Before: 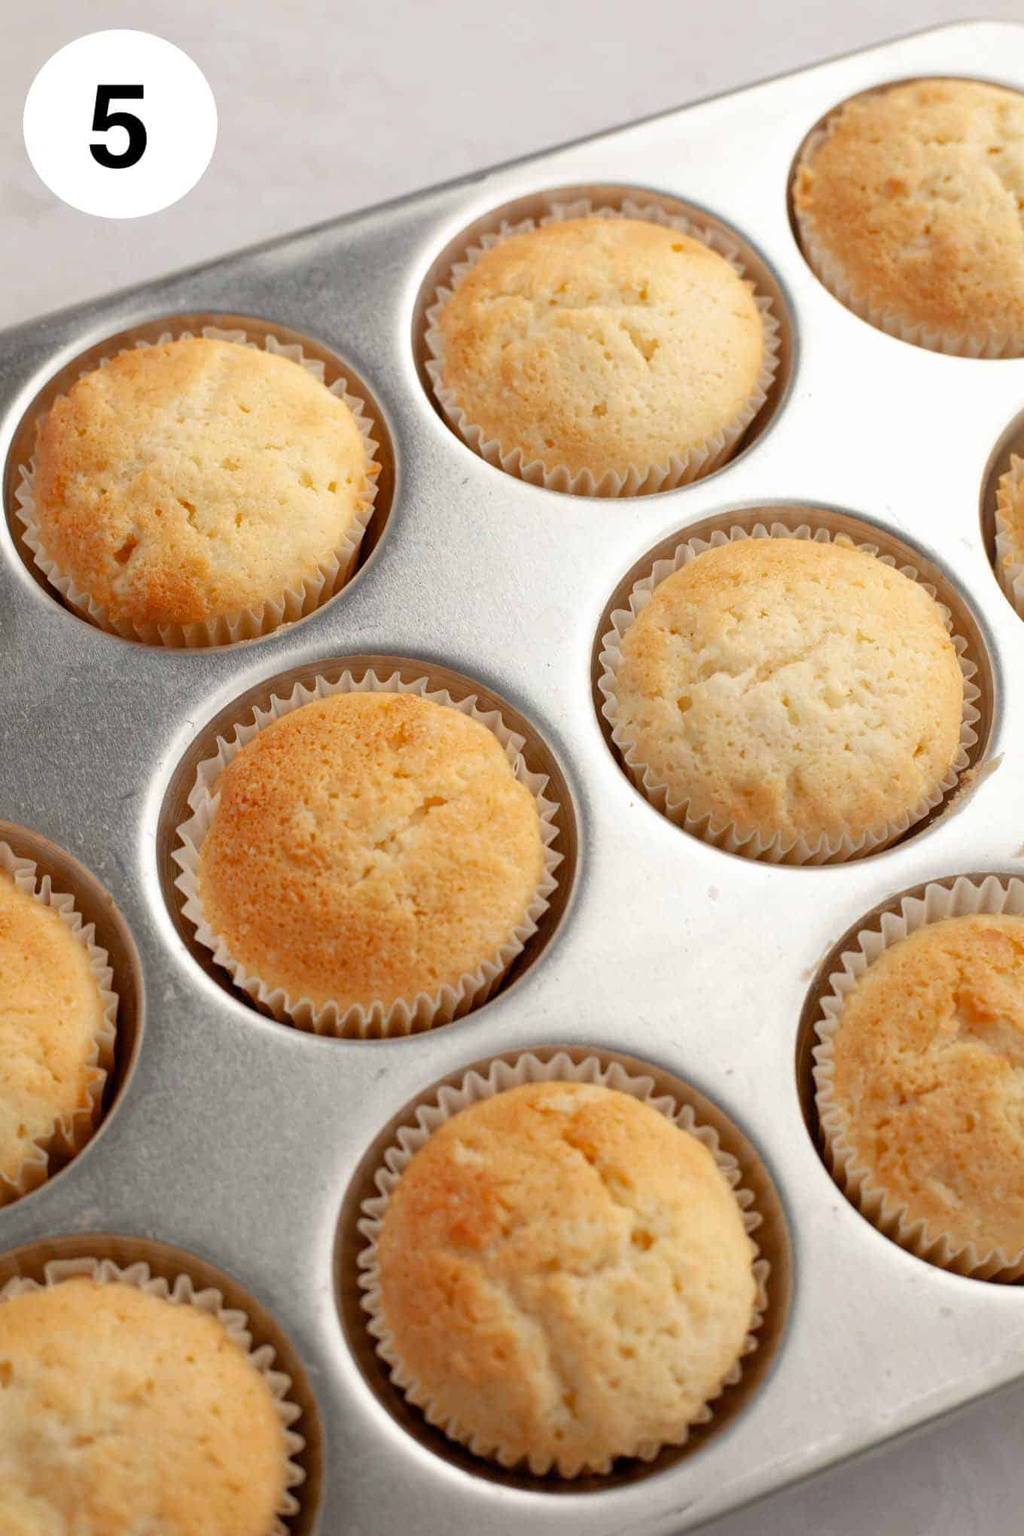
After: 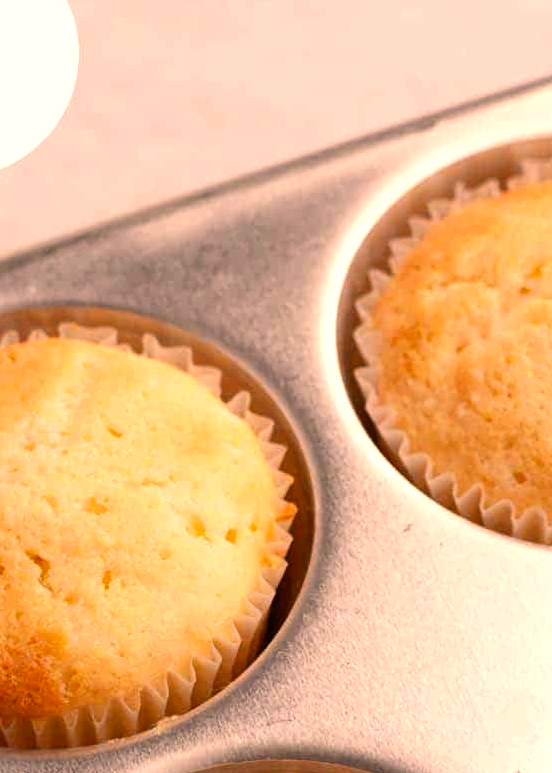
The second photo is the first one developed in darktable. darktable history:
crop: left 15.452%, top 5.459%, right 43.956%, bottom 56.62%
color correction: highlights a* 21.16, highlights b* 19.61
tone equalizer: -8 EV -0.417 EV, -7 EV -0.389 EV, -6 EV -0.333 EV, -5 EV -0.222 EV, -3 EV 0.222 EV, -2 EV 0.333 EV, -1 EV 0.389 EV, +0 EV 0.417 EV, edges refinement/feathering 500, mask exposure compensation -1.57 EV, preserve details no
